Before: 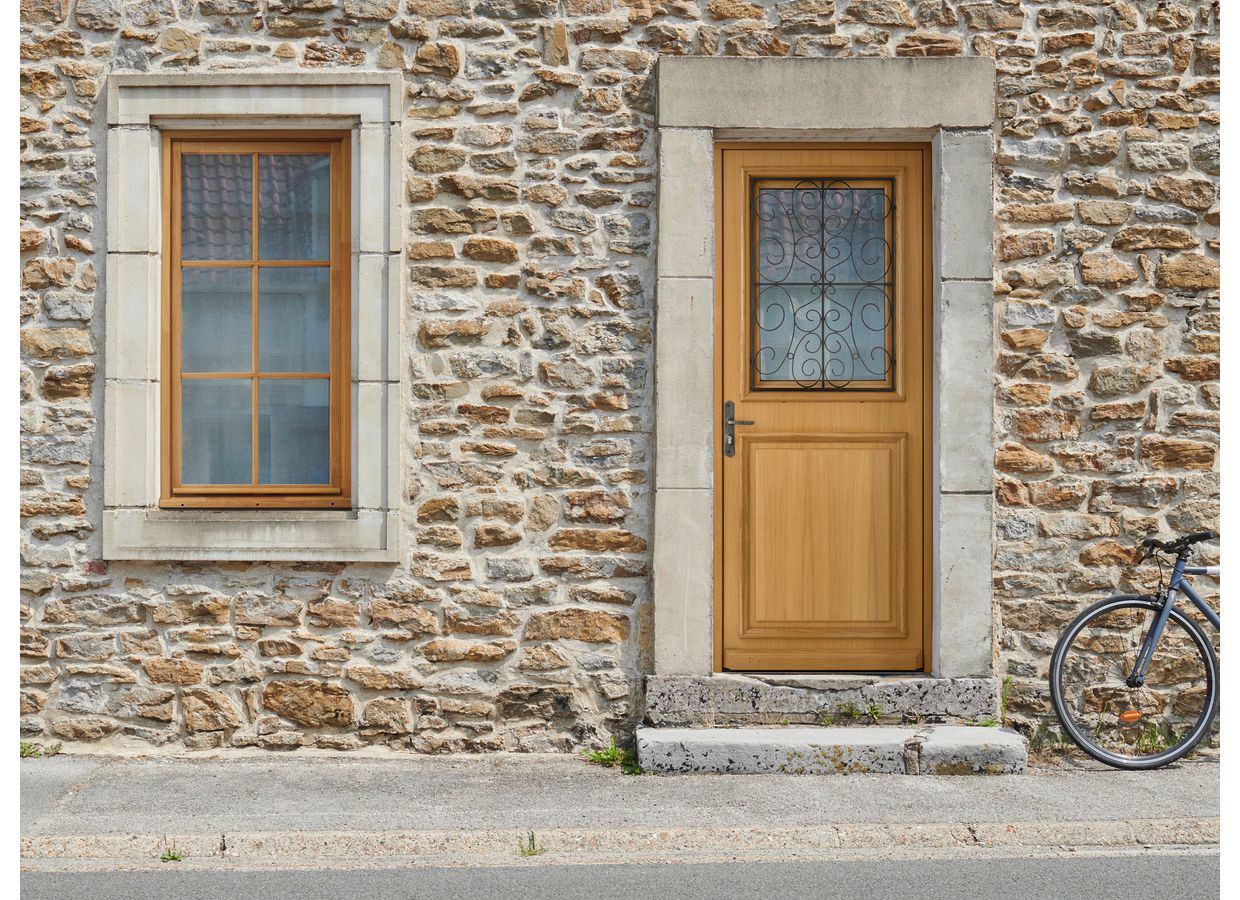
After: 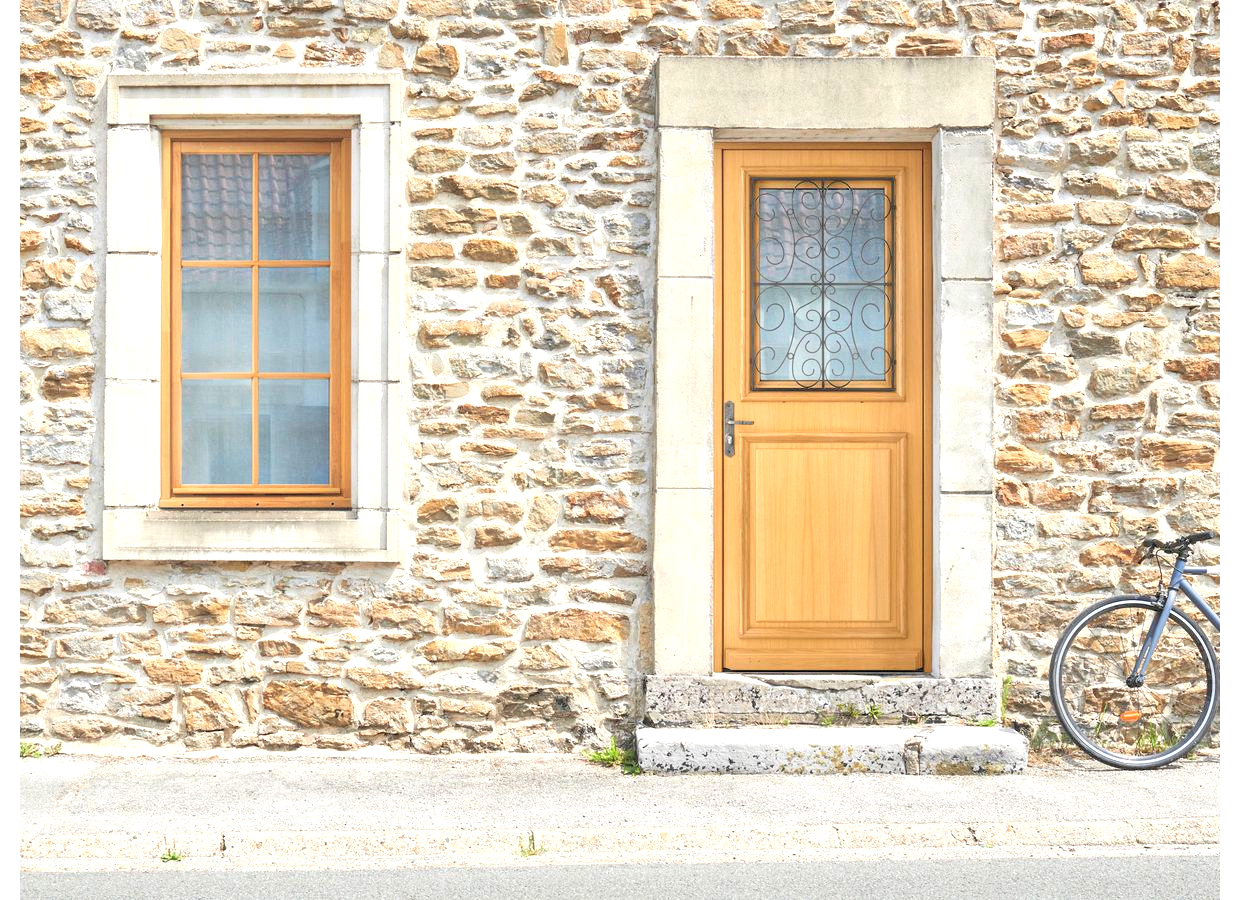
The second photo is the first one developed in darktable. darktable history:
exposure: exposure 1 EV, compensate highlight preservation false
contrast brightness saturation: brightness 0.15
